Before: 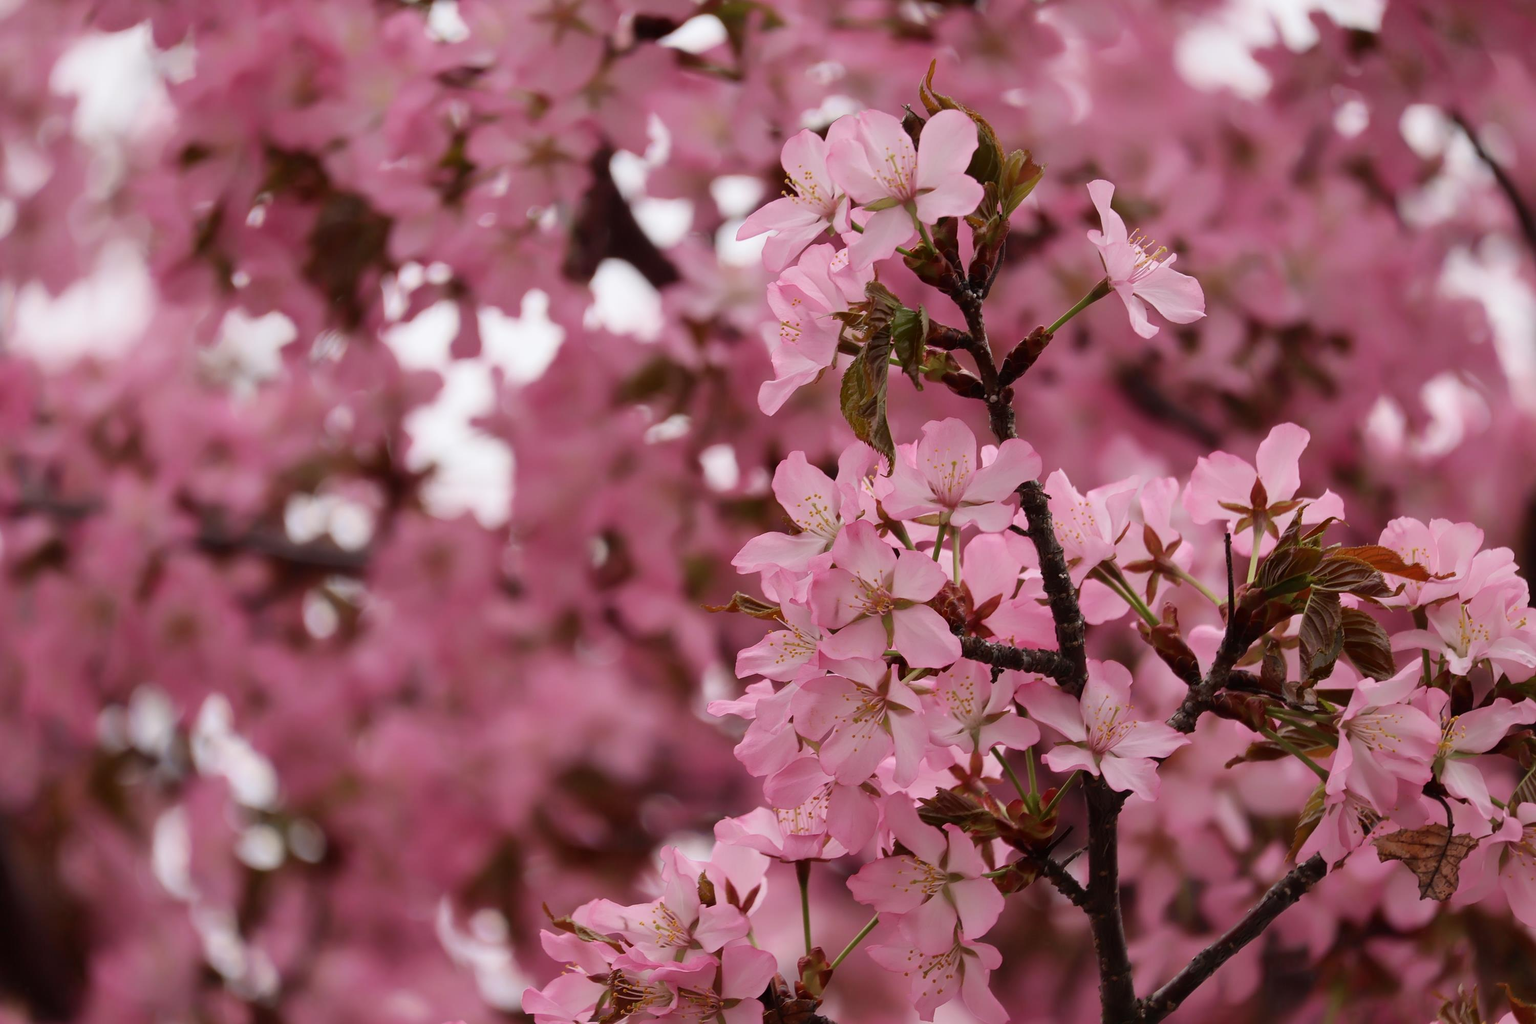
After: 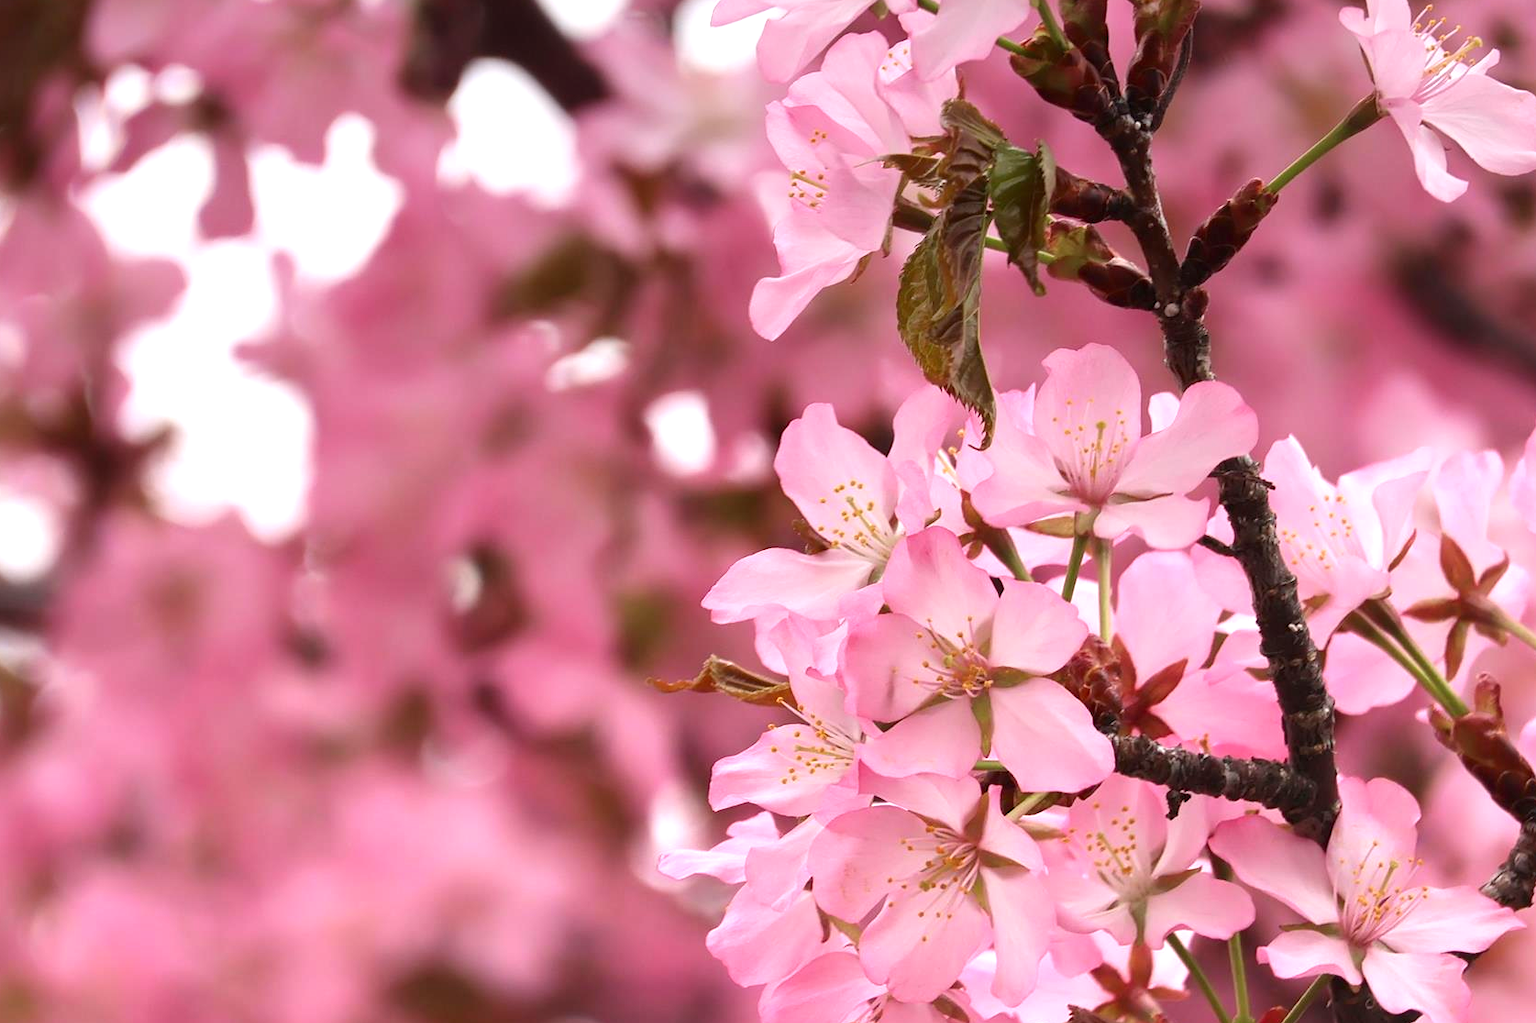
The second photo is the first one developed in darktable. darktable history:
exposure: black level correction 0, exposure 1.198 EV, compensate exposure bias true, compensate highlight preservation false
crop and rotate: left 22.13%, top 22.054%, right 22.026%, bottom 22.102%
graduated density: on, module defaults
